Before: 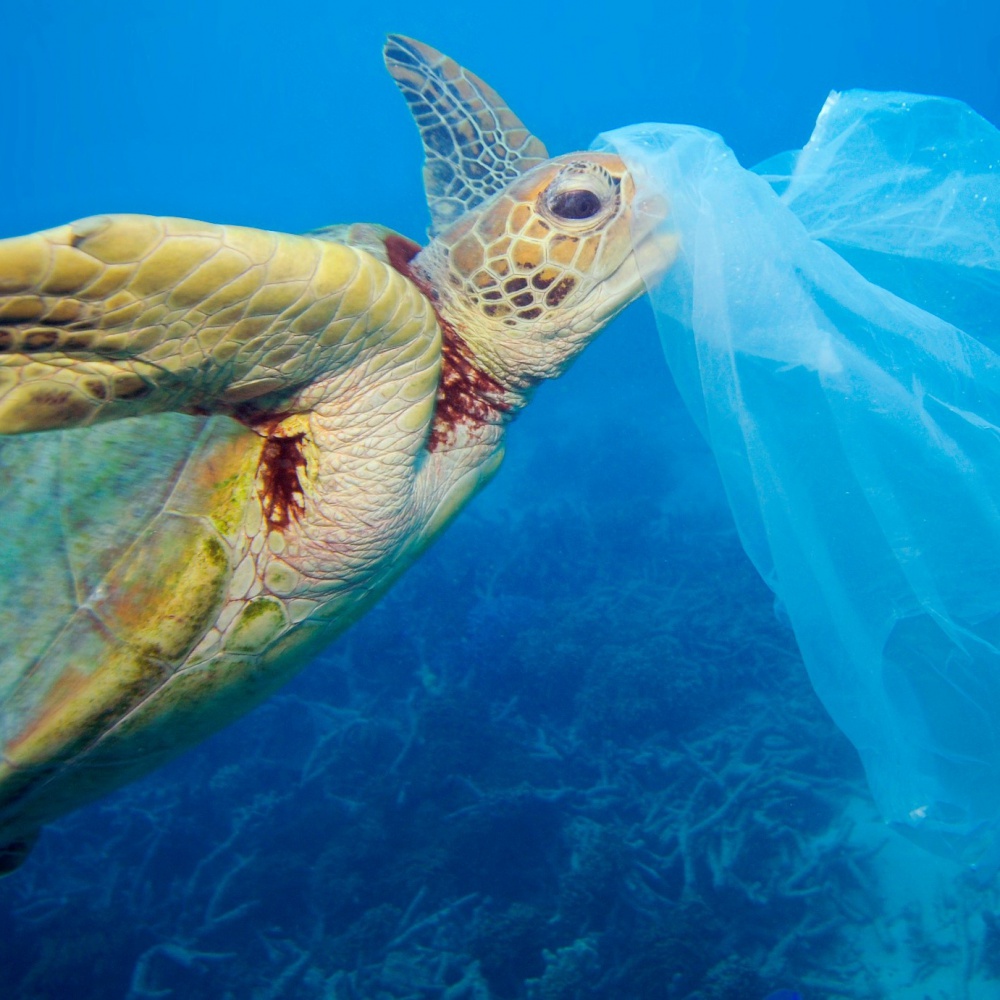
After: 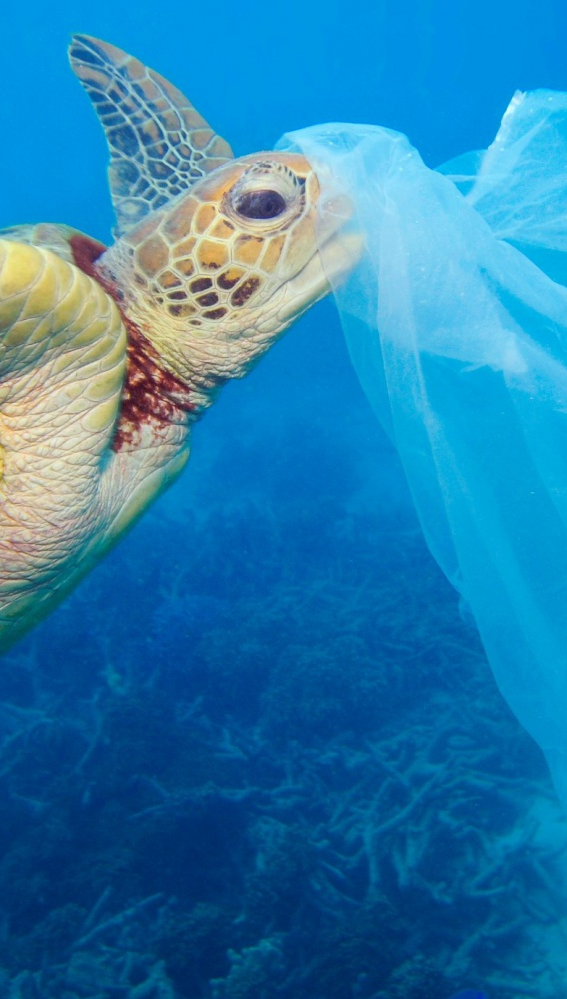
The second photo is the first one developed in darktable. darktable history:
crop: left 31.597%, top 0.018%, right 11.667%
